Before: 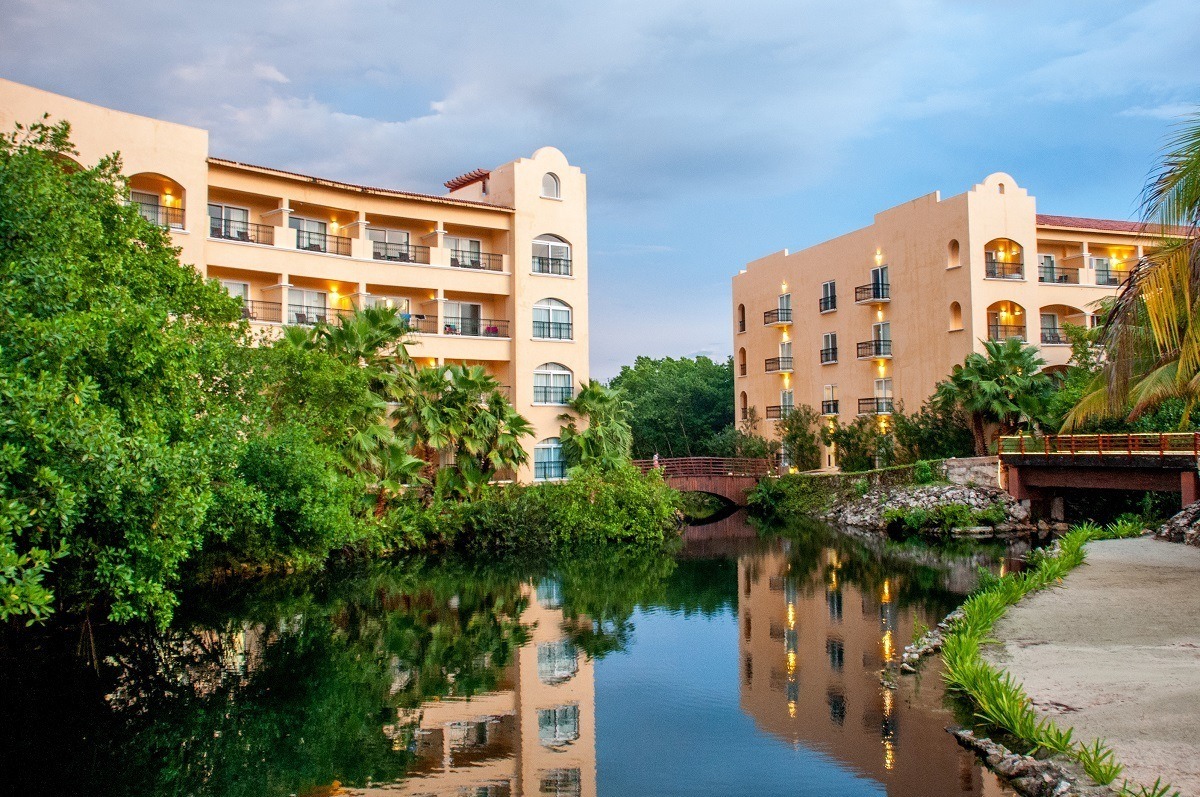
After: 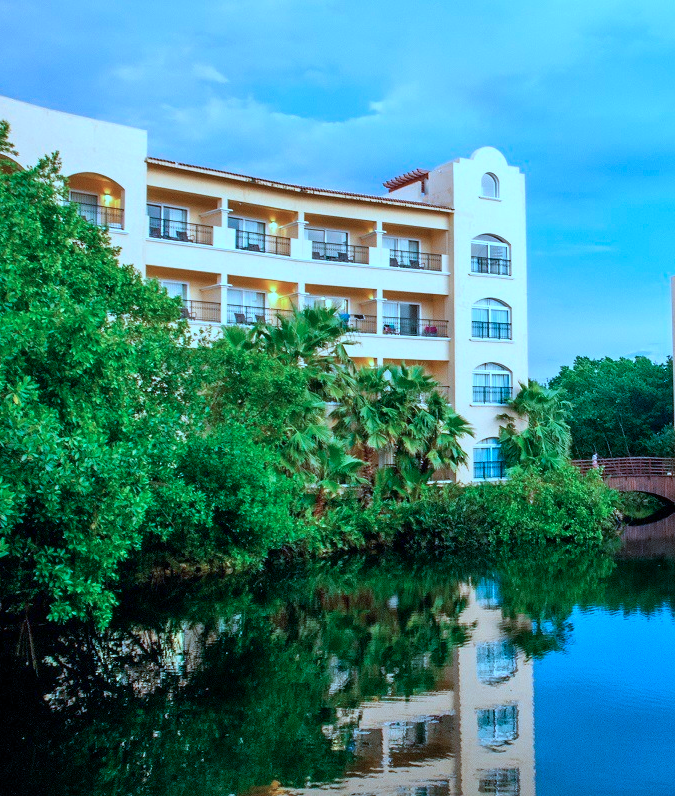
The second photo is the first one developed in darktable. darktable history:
crop: left 5.114%, right 38.589%
color calibration: illuminant custom, x 0.432, y 0.395, temperature 3098 K
